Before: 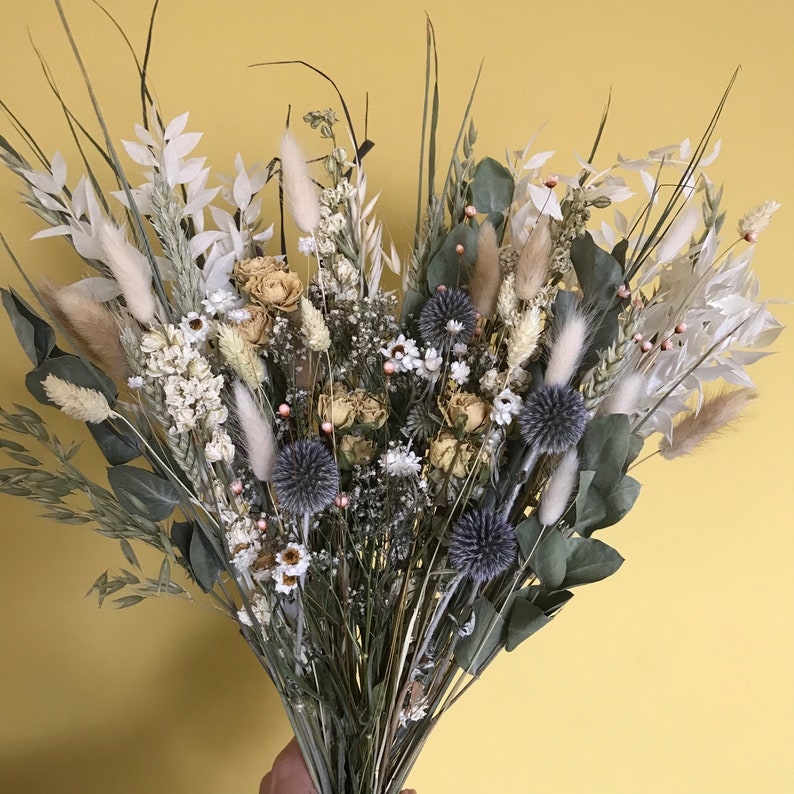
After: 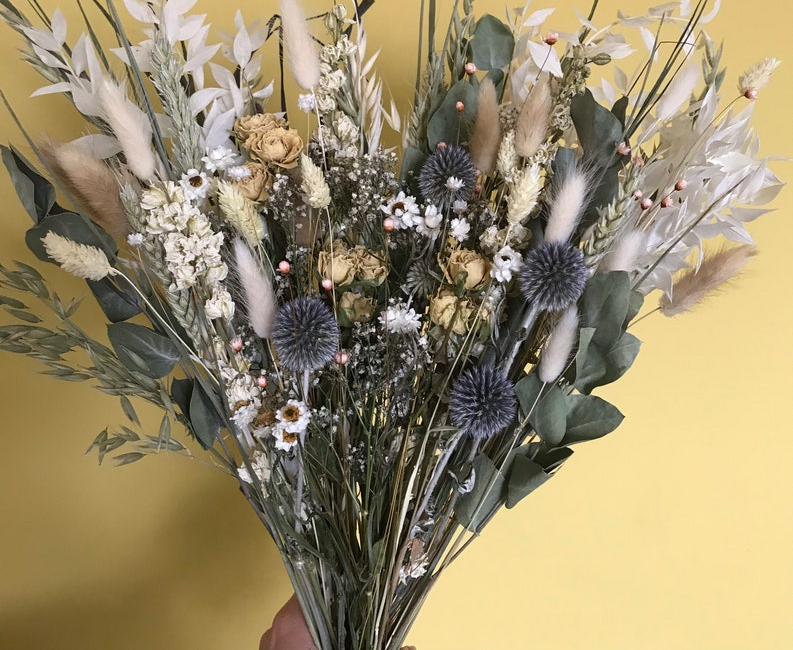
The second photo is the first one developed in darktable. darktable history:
crop and rotate: top 18.124%
